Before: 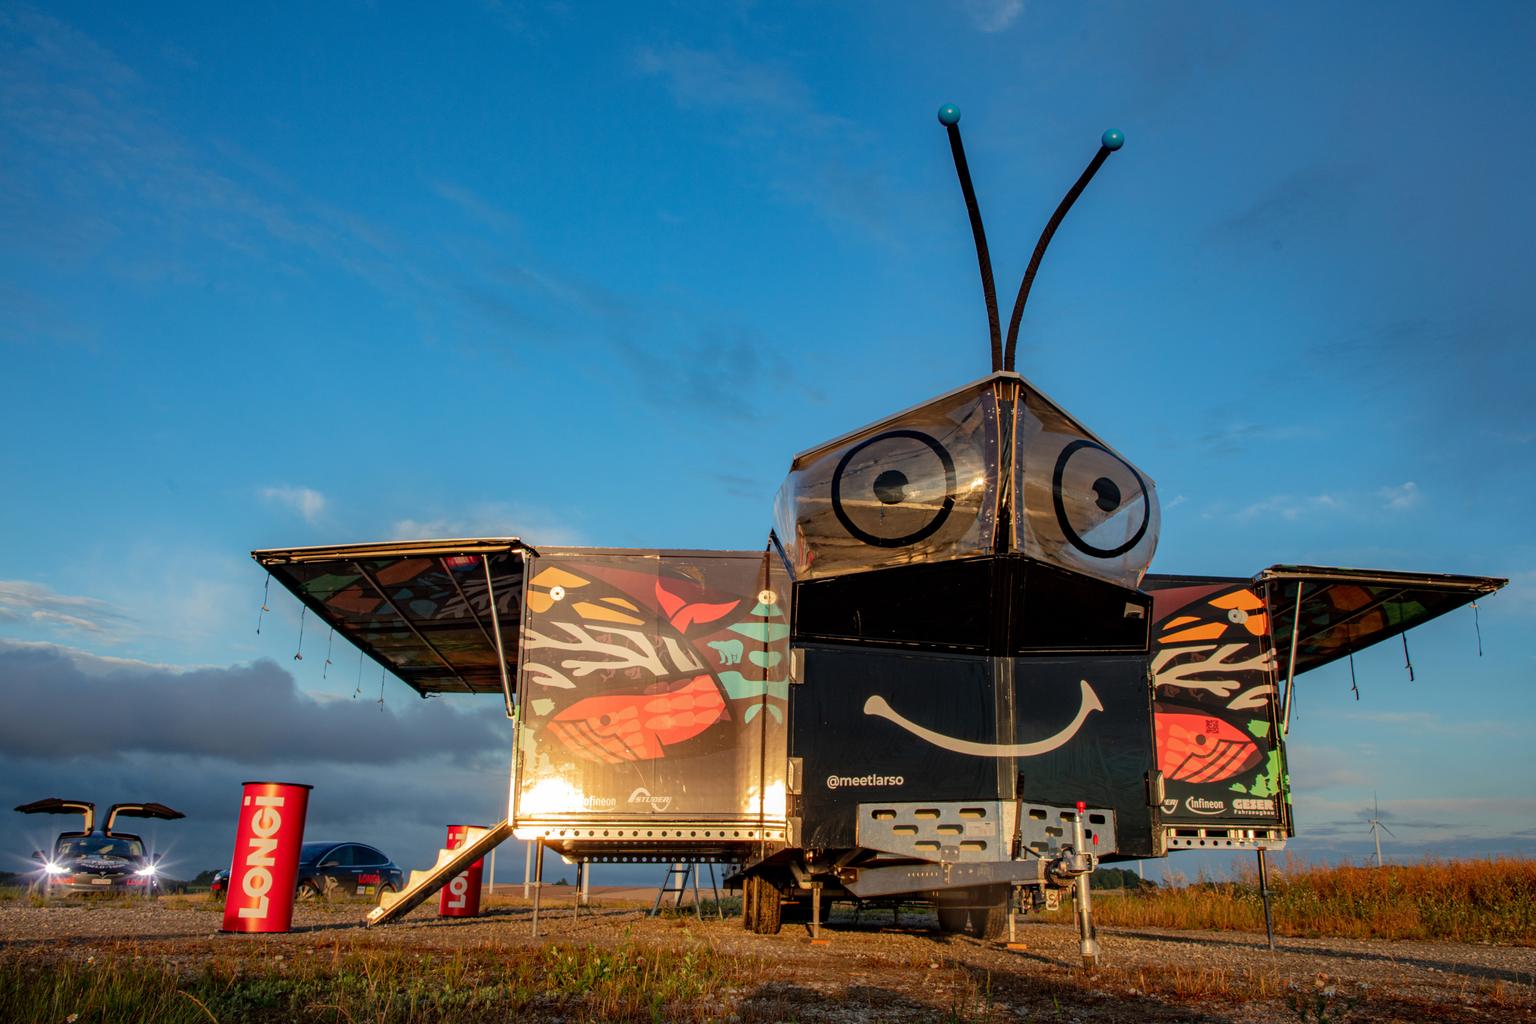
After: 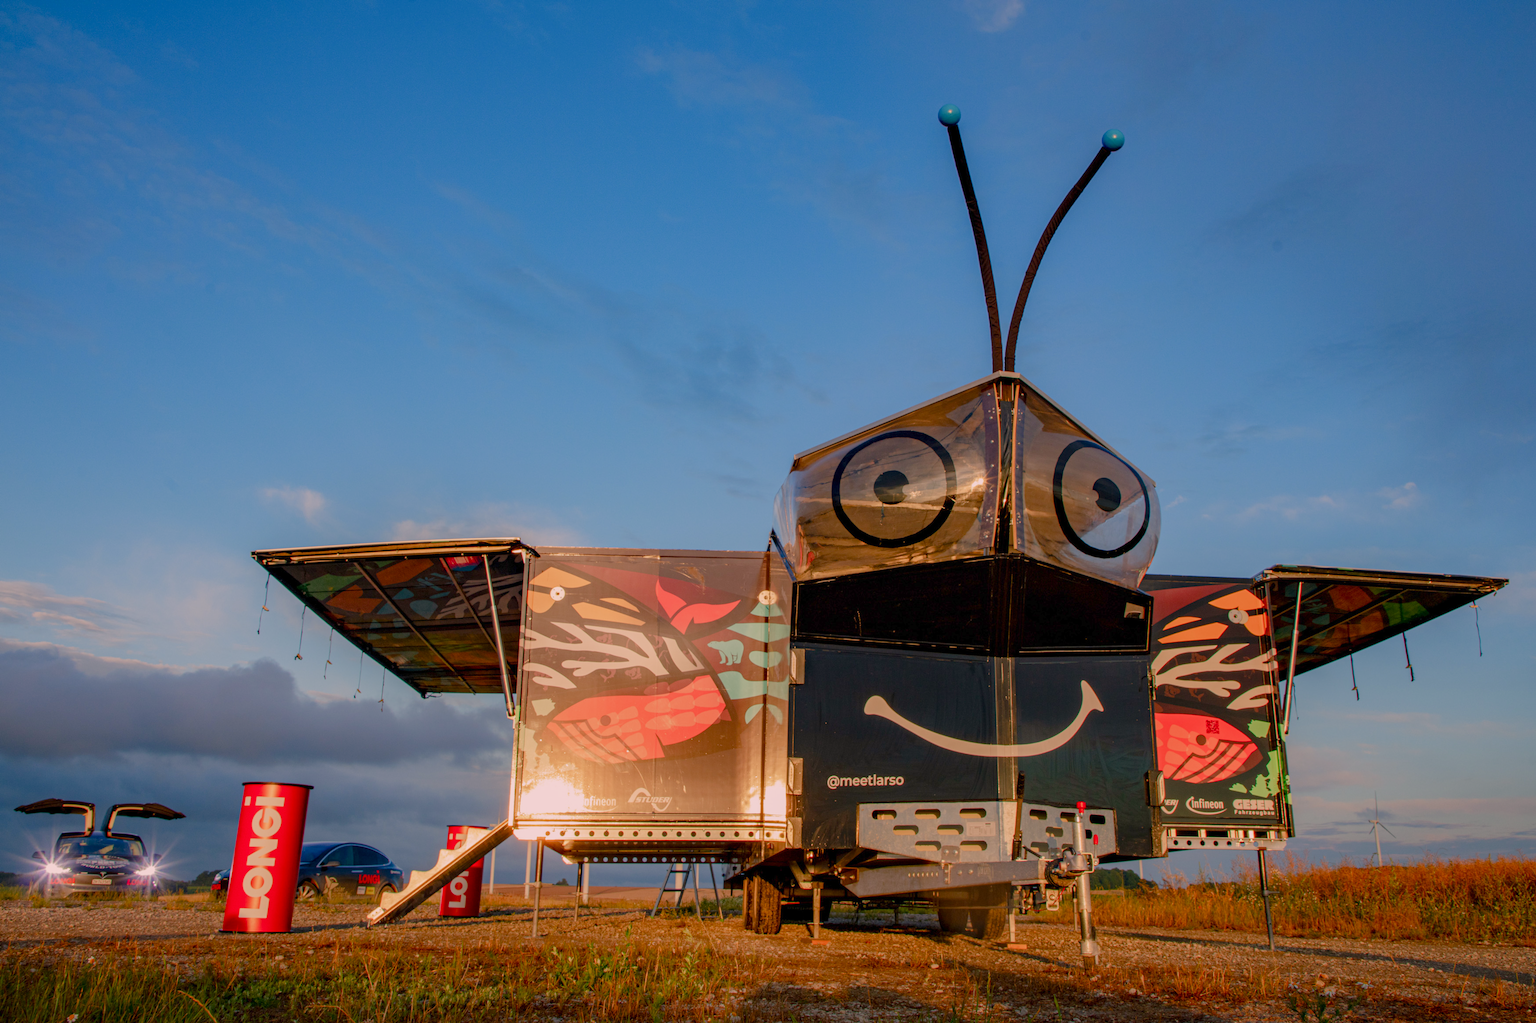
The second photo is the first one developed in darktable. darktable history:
color correction: highlights a* 12.23, highlights b* 5.41
color balance rgb: shadows lift › chroma 1%, shadows lift › hue 113°, highlights gain › chroma 0.2%, highlights gain › hue 333°, perceptual saturation grading › global saturation 20%, perceptual saturation grading › highlights -50%, perceptual saturation grading › shadows 25%, contrast -20%
